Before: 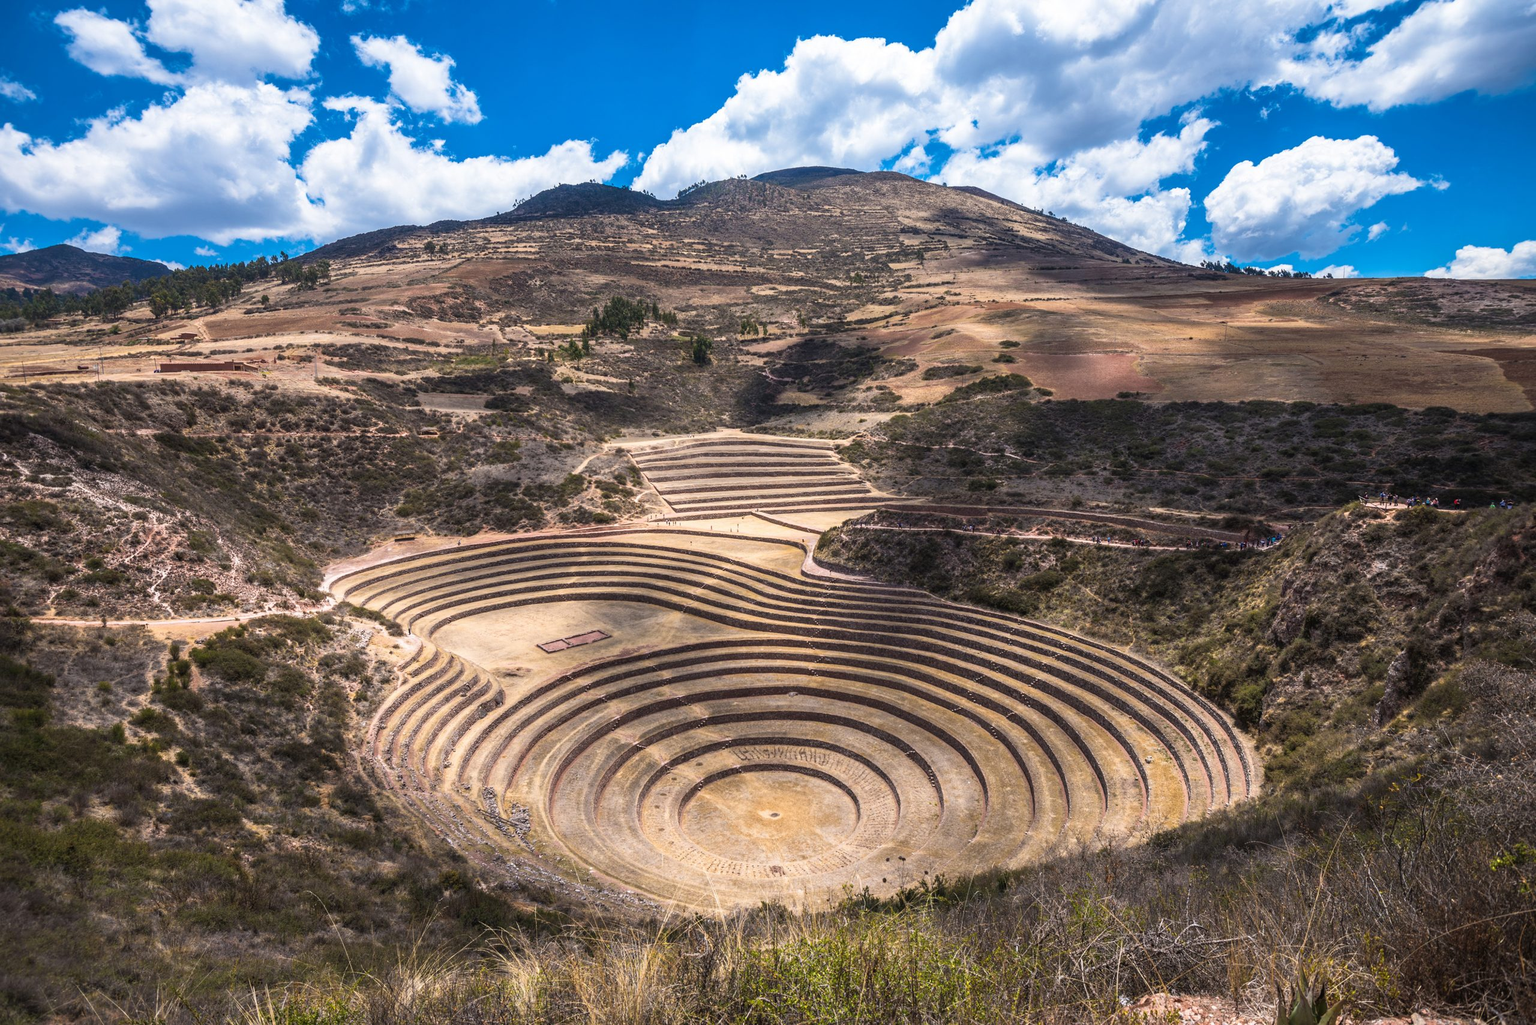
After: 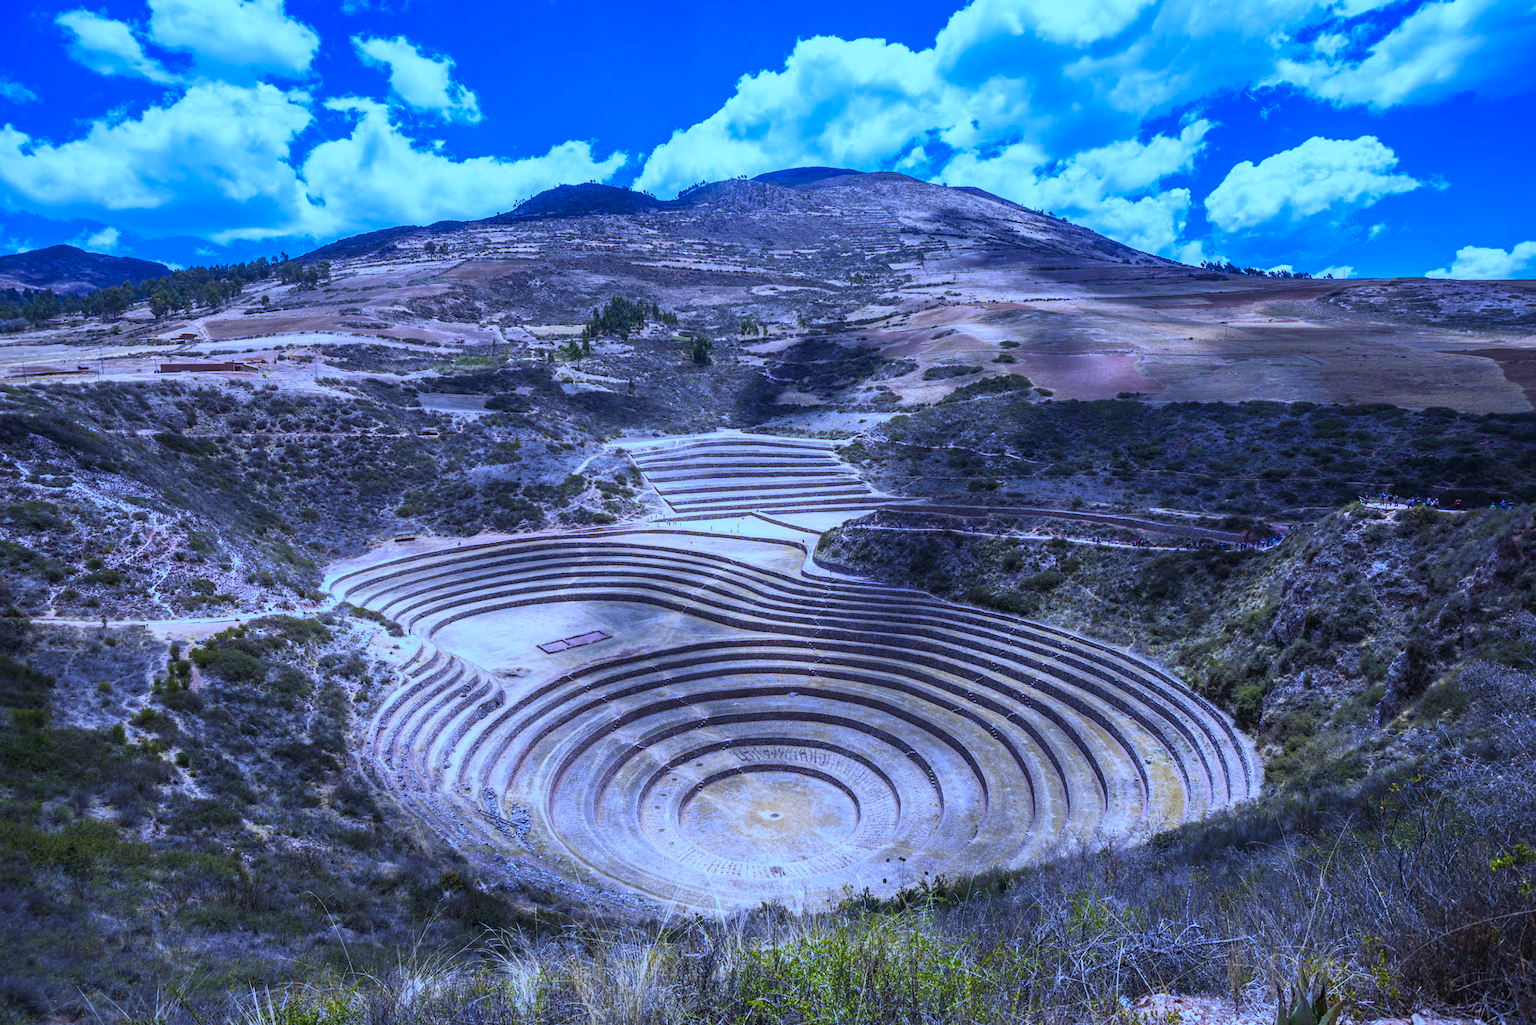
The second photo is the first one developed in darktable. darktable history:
contrast brightness saturation: contrast 0.05
white balance: red 0.766, blue 1.537
color balance rgb: perceptual saturation grading › global saturation 30%, global vibrance 20%
